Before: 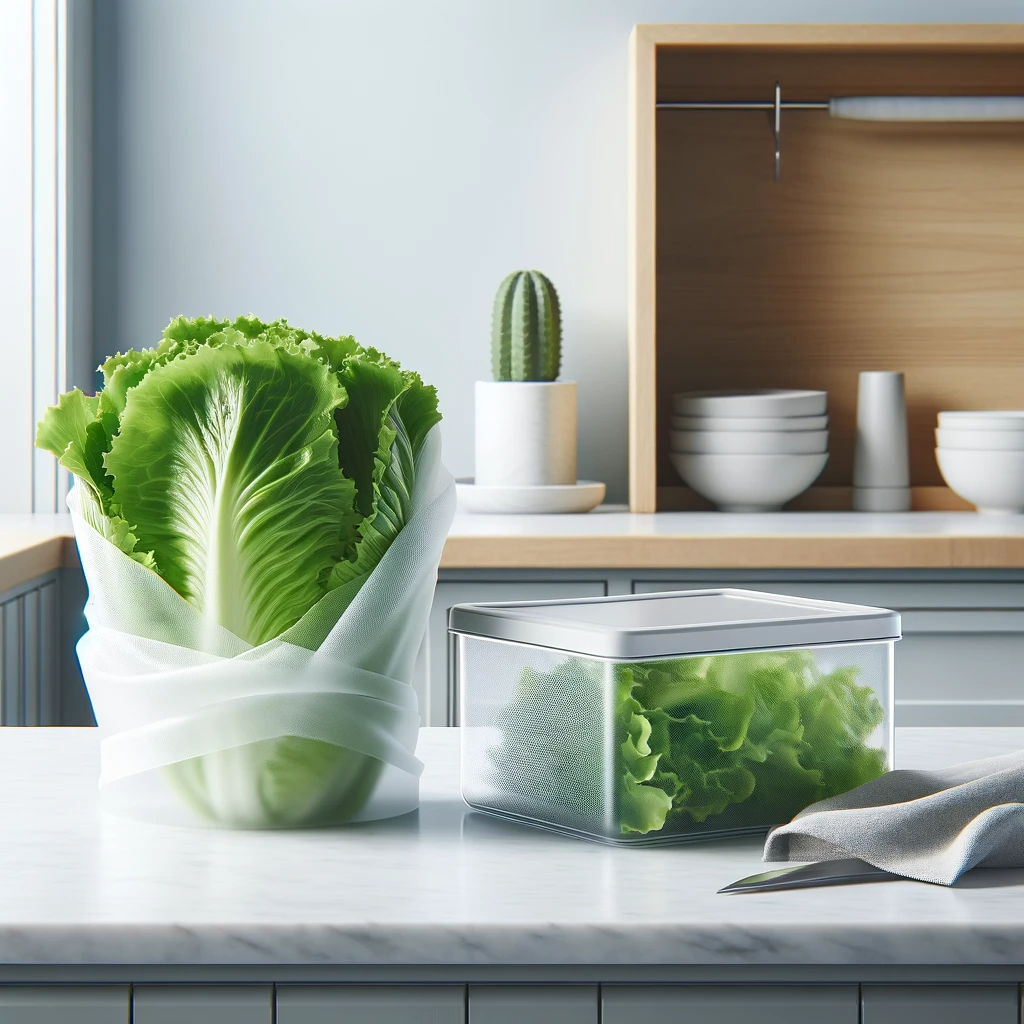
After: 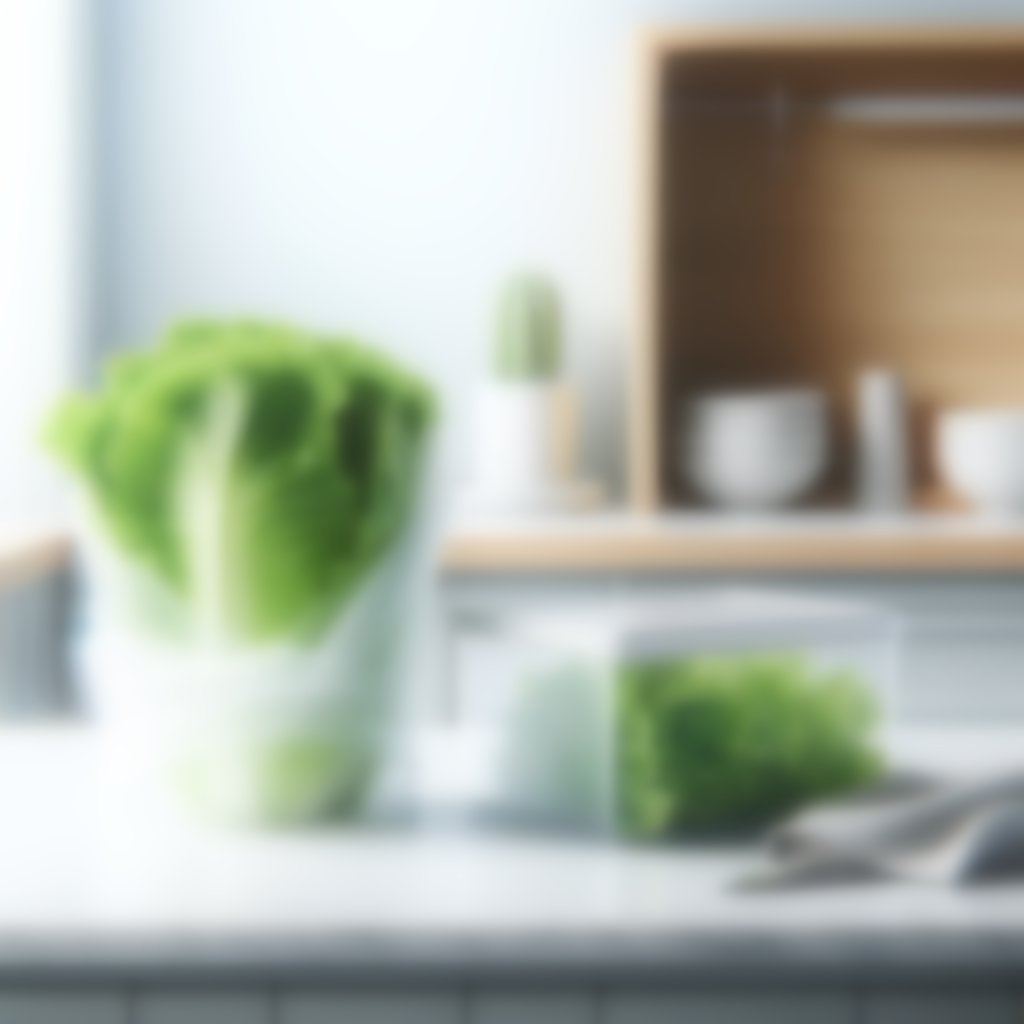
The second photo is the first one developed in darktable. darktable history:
sharpen: radius 2.531, amount 0.628
shadows and highlights: shadows -90, highlights 90, soften with gaussian
lowpass: on, module defaults
